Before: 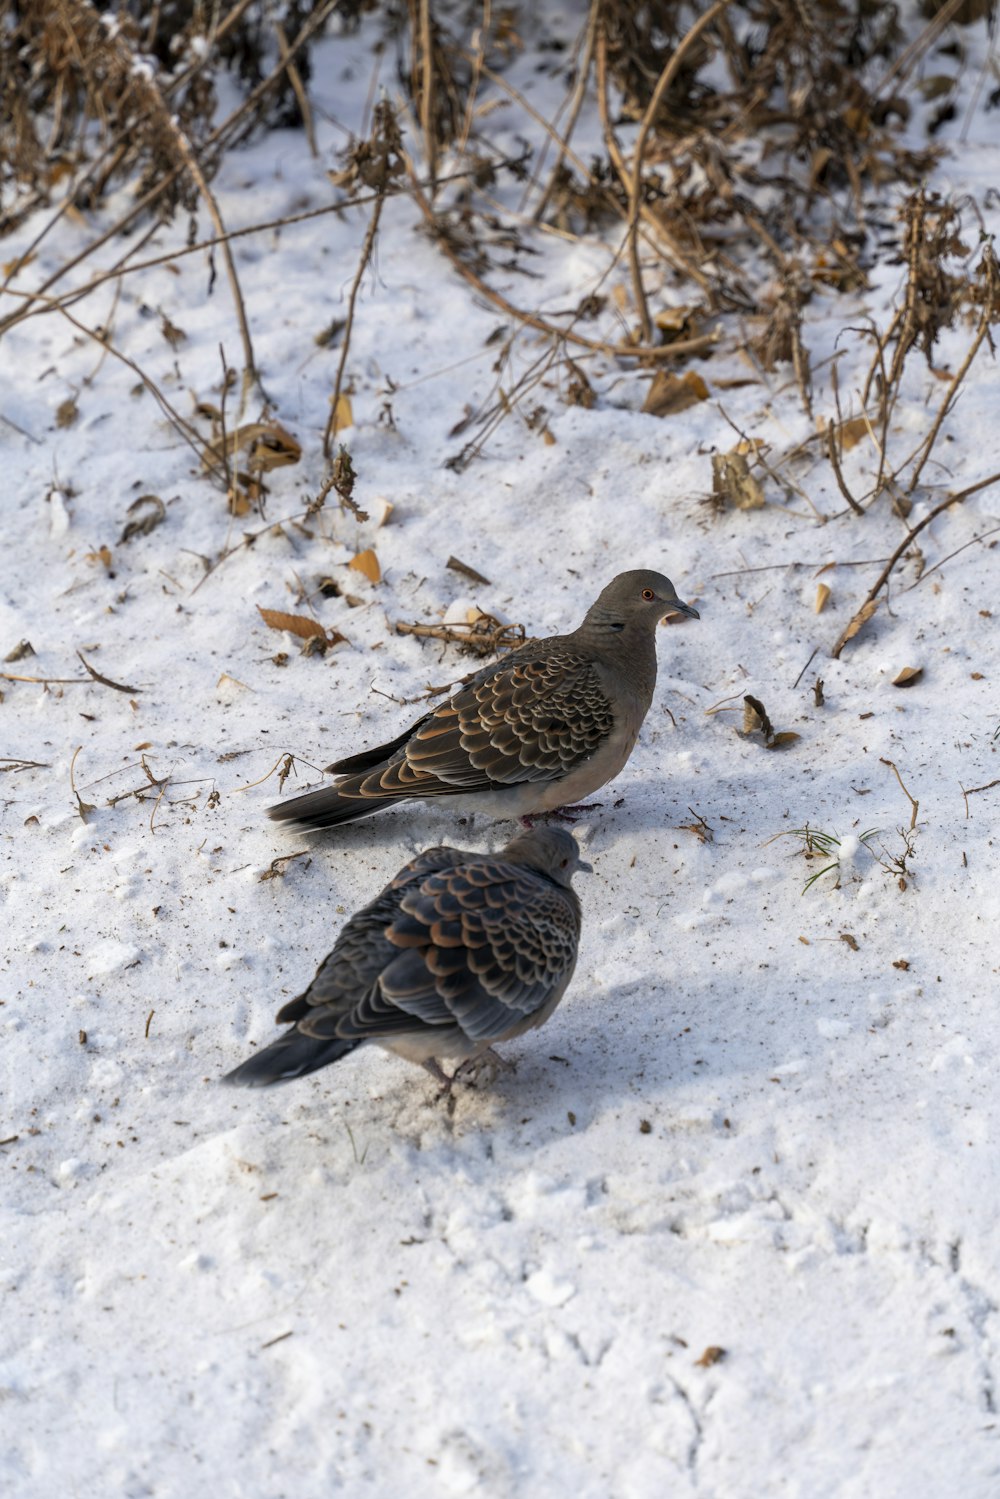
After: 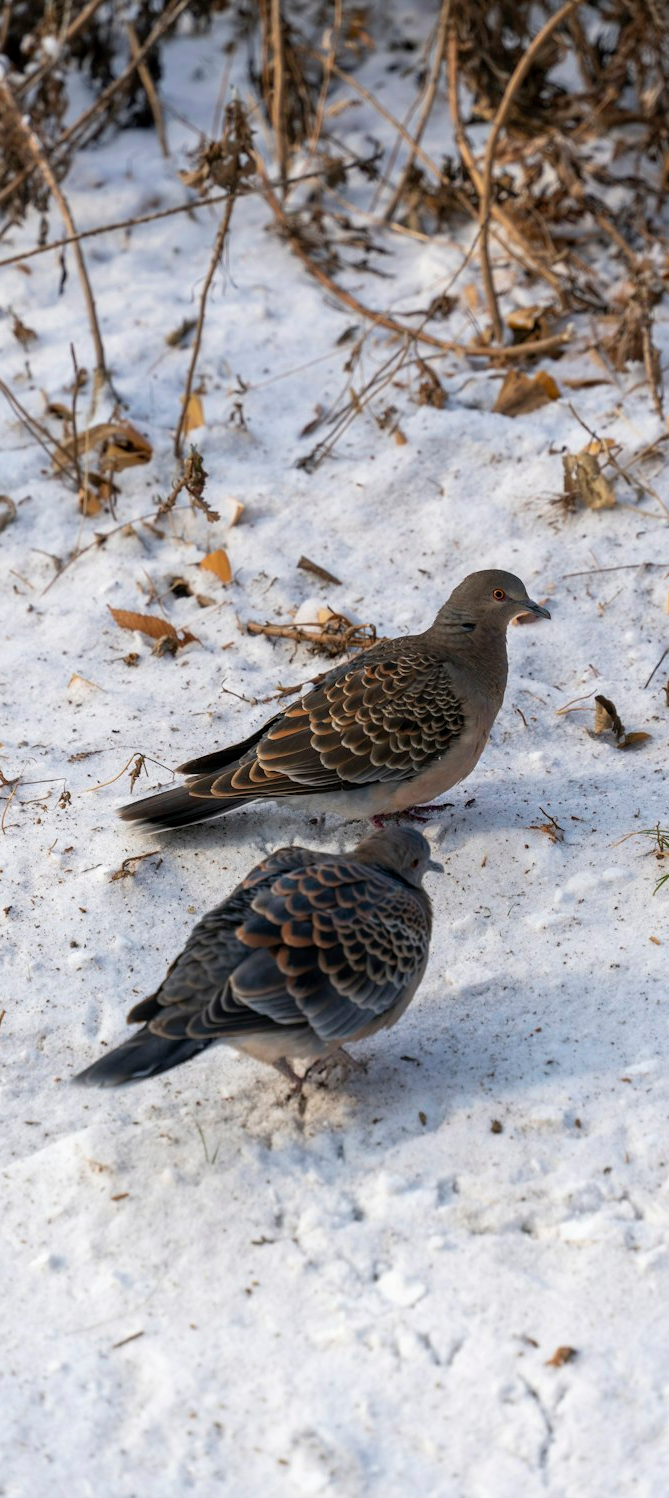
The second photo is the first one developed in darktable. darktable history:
crop and rotate: left 14.927%, right 18.11%
